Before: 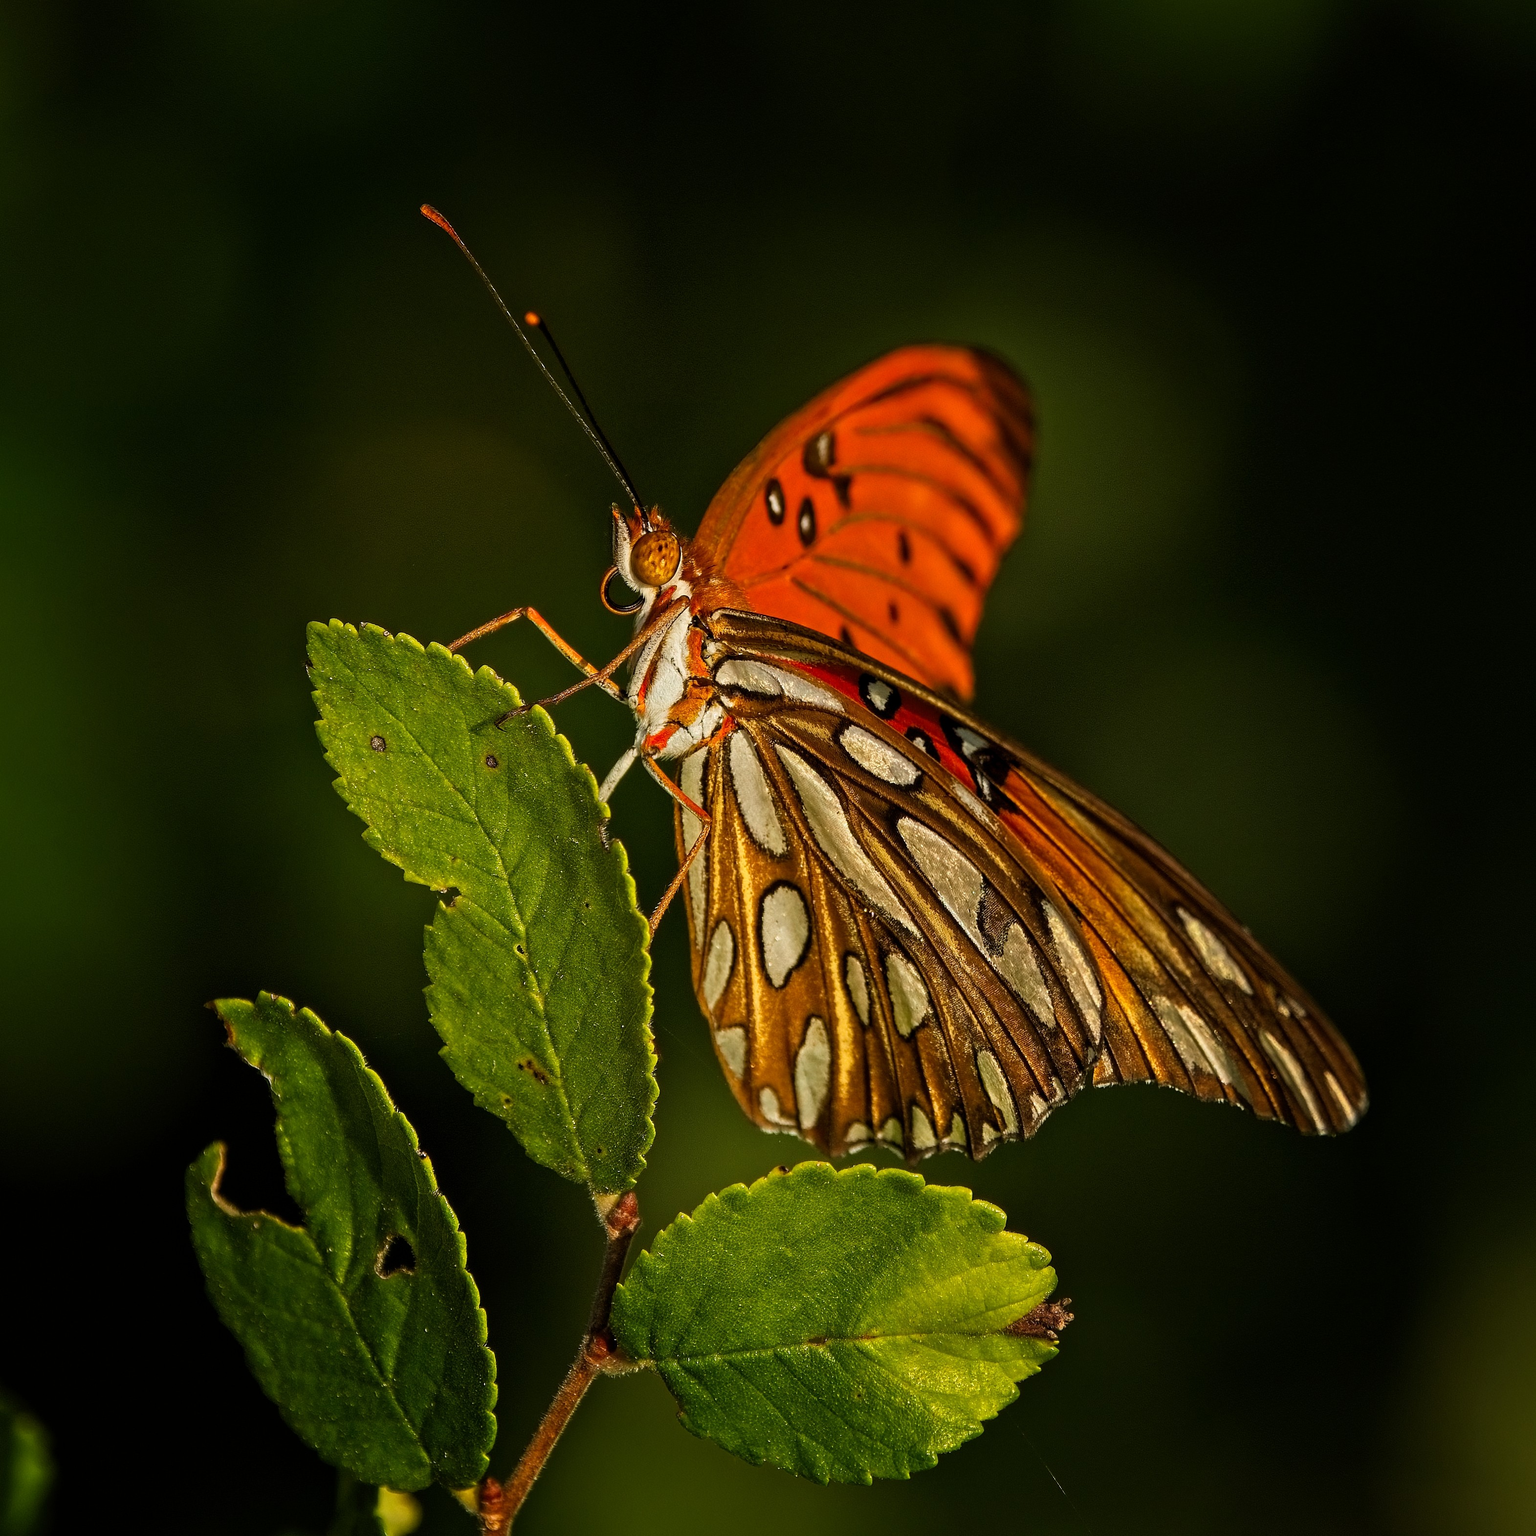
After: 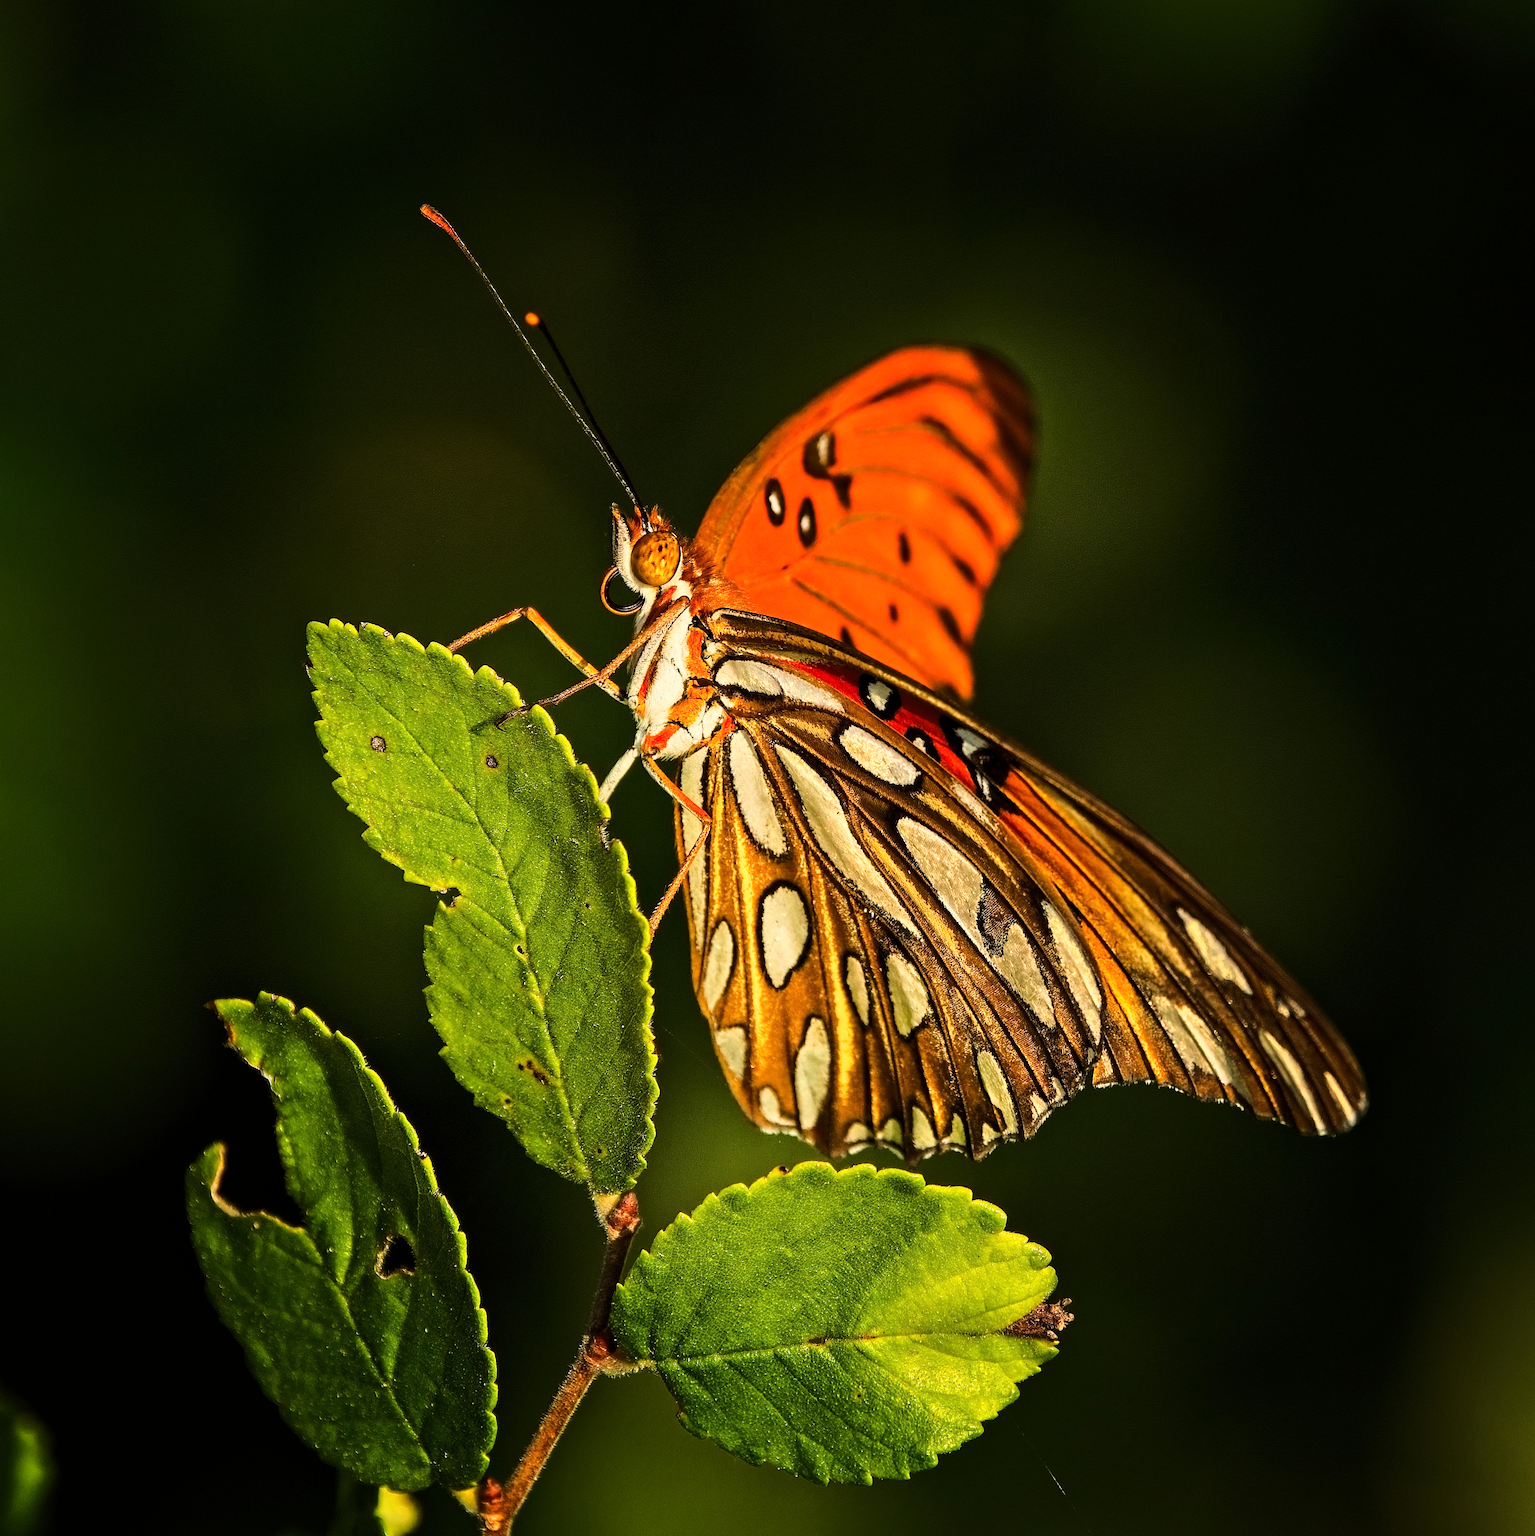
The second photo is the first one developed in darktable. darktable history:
exposure: compensate highlight preservation false
base curve: curves: ch0 [(0, 0) (0.032, 0.037) (0.105, 0.228) (0.435, 0.76) (0.856, 0.983) (1, 1)]
